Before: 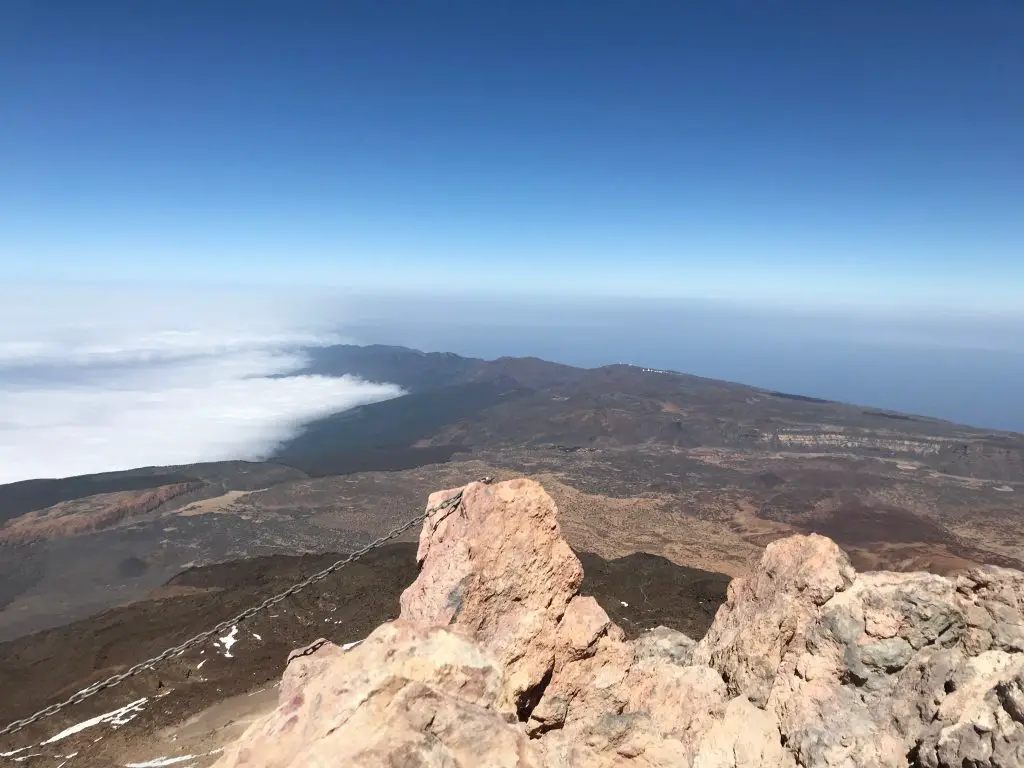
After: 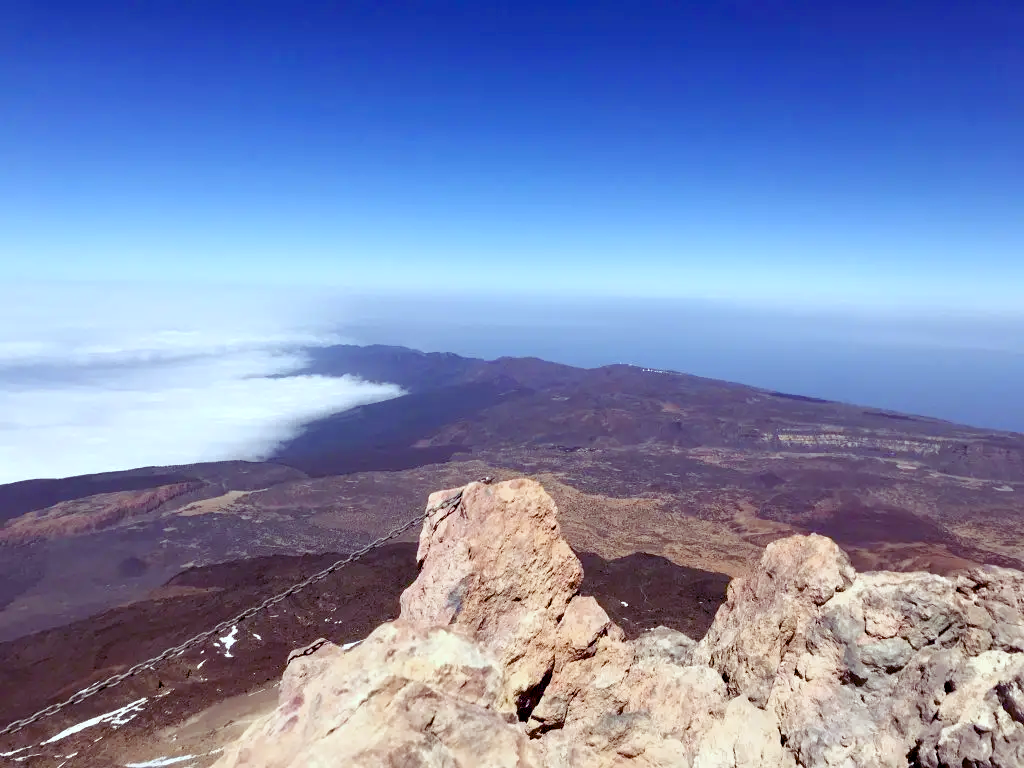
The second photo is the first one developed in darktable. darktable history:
color balance rgb: shadows lift › luminance -21.66%, shadows lift › chroma 8.98%, shadows lift › hue 283.37°, power › chroma 1.05%, power › hue 25.59°, highlights gain › luminance 6.08%, highlights gain › chroma 2.55%, highlights gain › hue 90°, global offset › luminance -0.87%, perceptual saturation grading › global saturation 25%, perceptual saturation grading › highlights -28.39%, perceptual saturation grading › shadows 33.98%
white balance: red 0.926, green 1.003, blue 1.133
